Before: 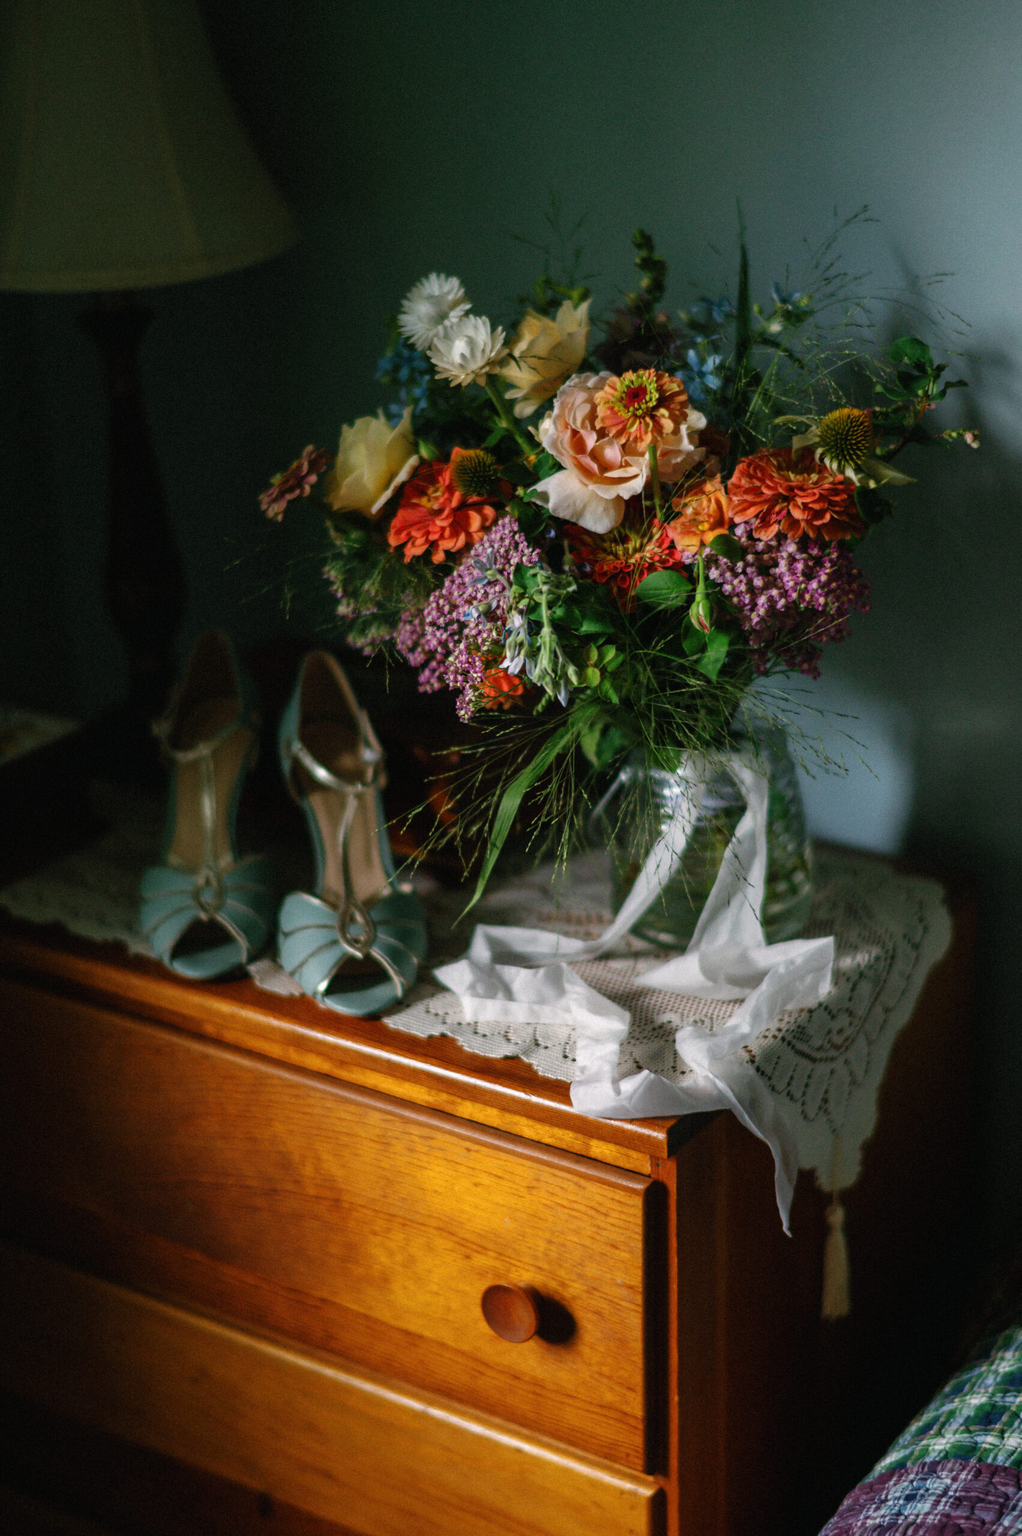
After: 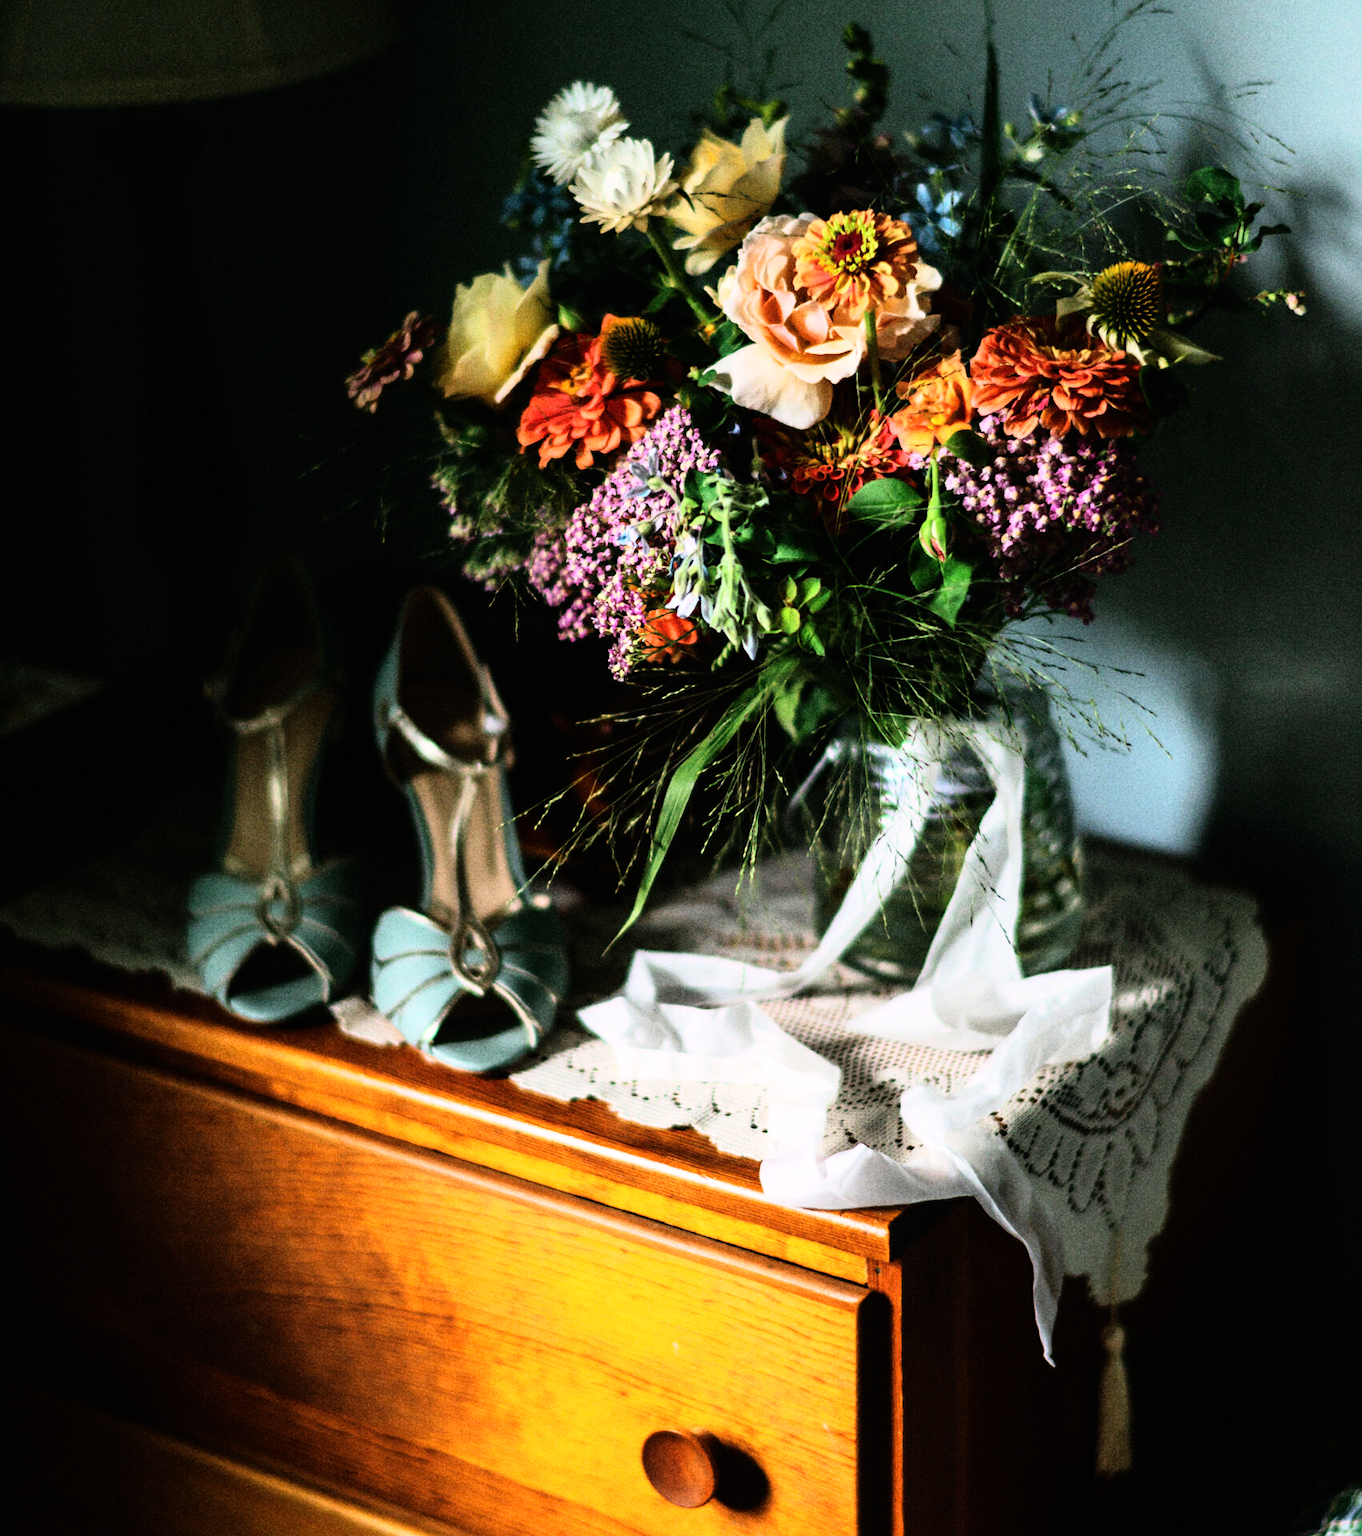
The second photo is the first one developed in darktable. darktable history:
rgb curve: curves: ch0 [(0, 0) (0.21, 0.15) (0.24, 0.21) (0.5, 0.75) (0.75, 0.96) (0.89, 0.99) (1, 1)]; ch1 [(0, 0.02) (0.21, 0.13) (0.25, 0.2) (0.5, 0.67) (0.75, 0.9) (0.89, 0.97) (1, 1)]; ch2 [(0, 0.02) (0.21, 0.13) (0.25, 0.2) (0.5, 0.67) (0.75, 0.9) (0.89, 0.97) (1, 1)], compensate middle gray true
exposure: exposure 0.127 EV, compensate highlight preservation false
crop: top 13.819%, bottom 11.169%
